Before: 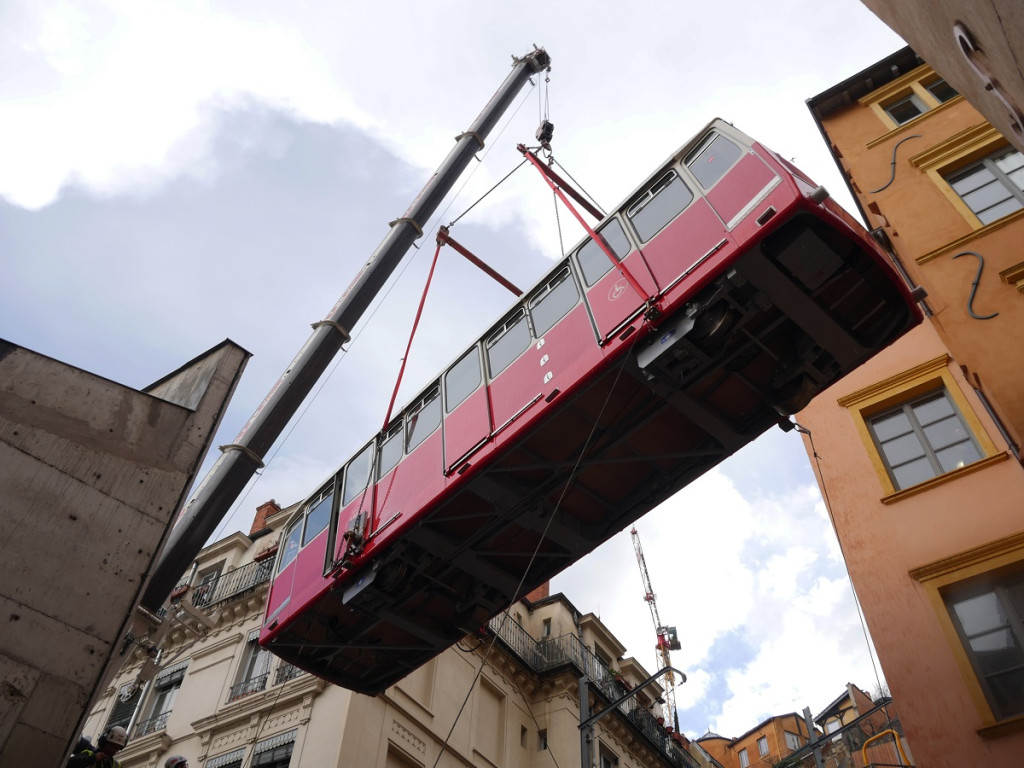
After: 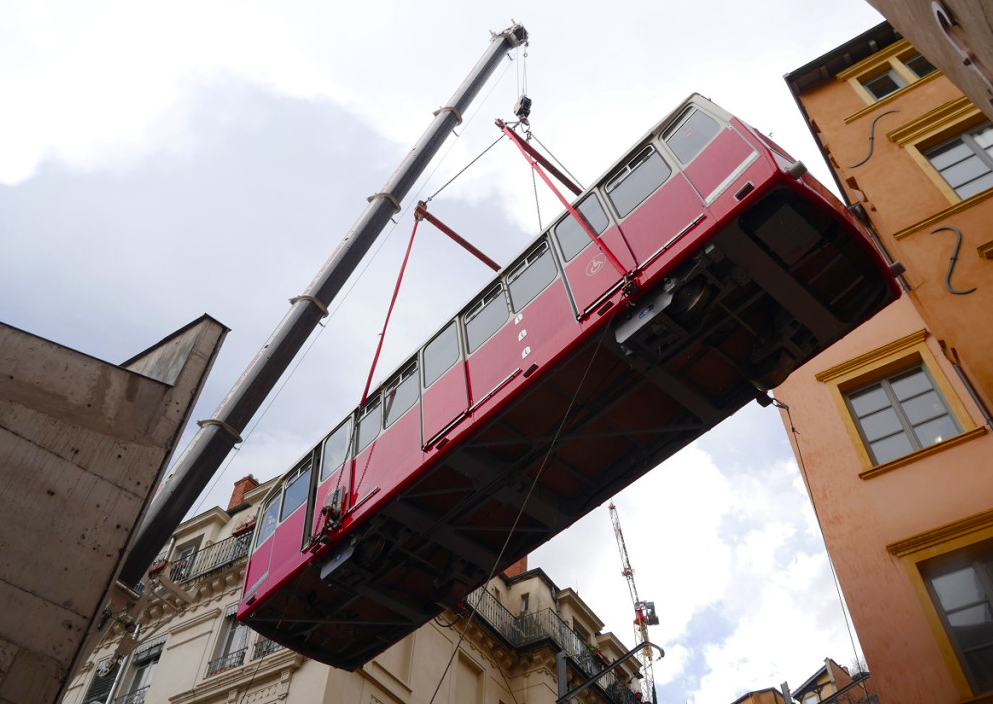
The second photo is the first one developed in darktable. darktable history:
shadows and highlights: shadows -22.92, highlights 46.35, soften with gaussian
crop: left 2.157%, top 3.345%, right 0.786%, bottom 4.903%
color balance rgb: perceptual saturation grading › global saturation 20%, perceptual saturation grading › highlights -49.755%, perceptual saturation grading › shadows 25.742%
